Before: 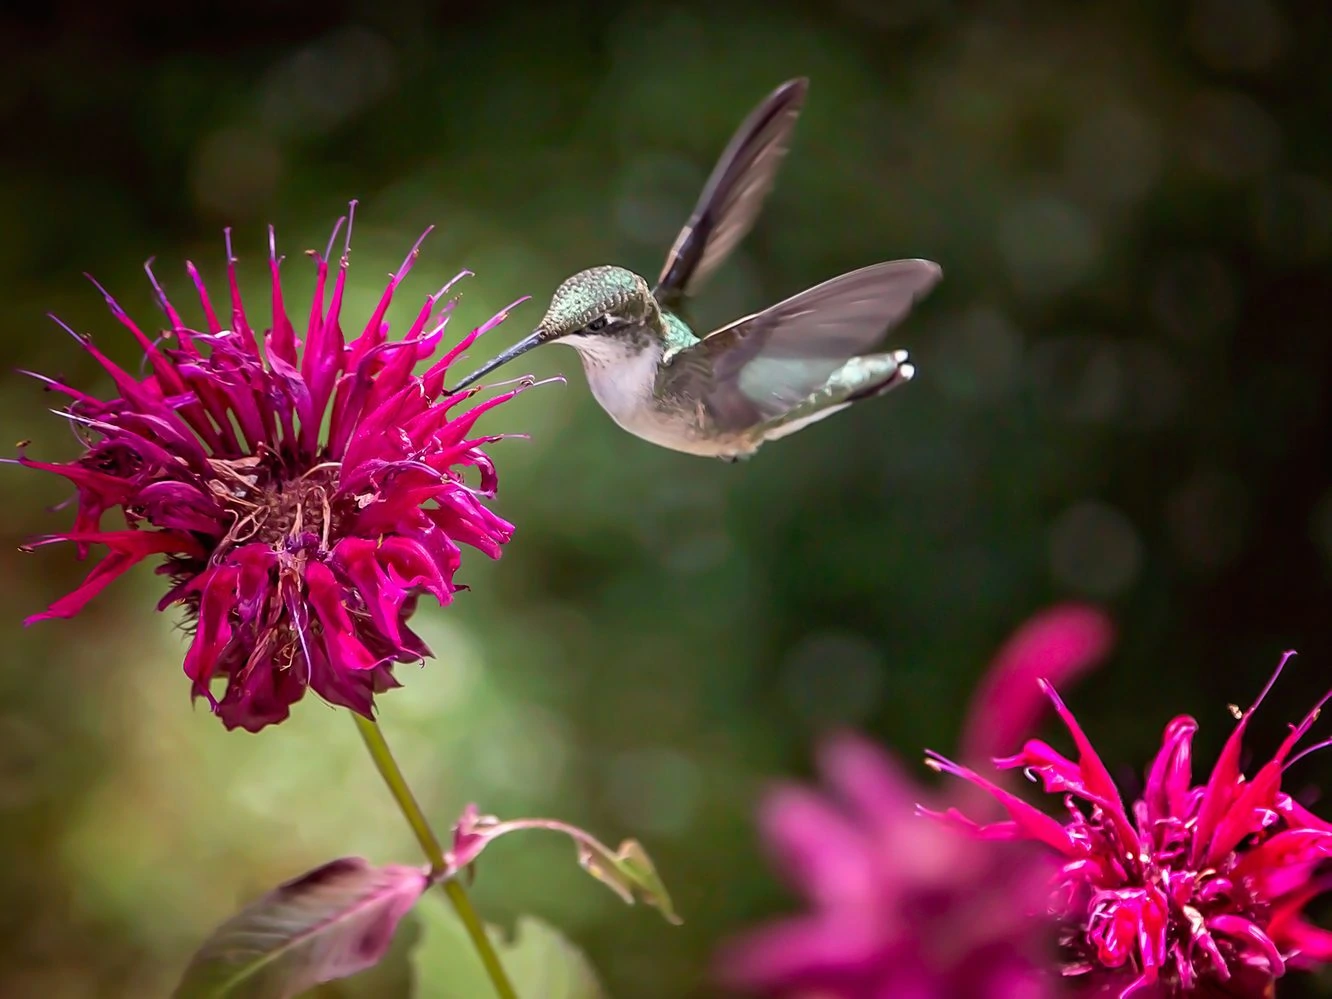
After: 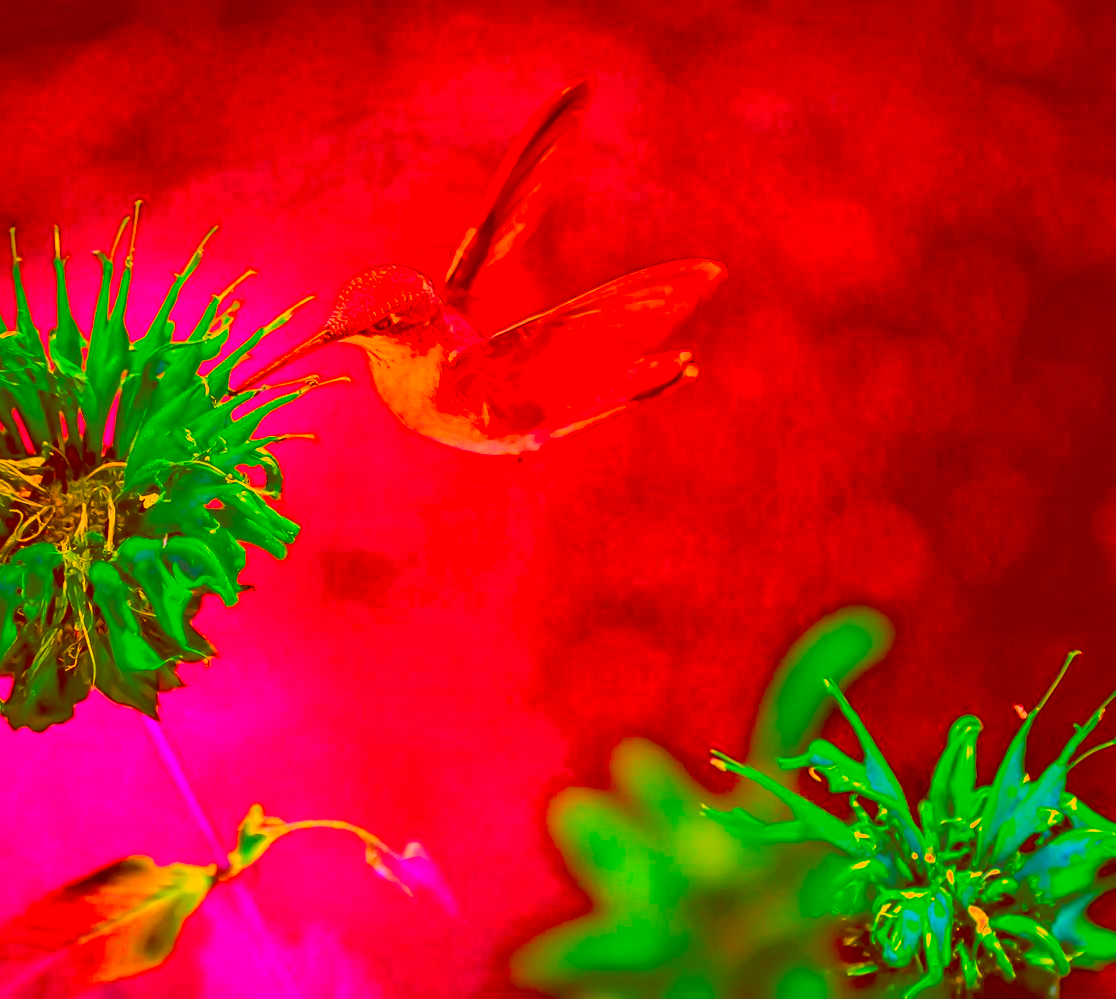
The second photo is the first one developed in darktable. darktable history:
contrast brightness saturation: brightness 0.15
color correction: highlights a* -39.68, highlights b* -40, shadows a* -40, shadows b* -40, saturation -3
local contrast: mode bilateral grid, contrast 30, coarseness 25, midtone range 0.2
crop: left 16.145%
